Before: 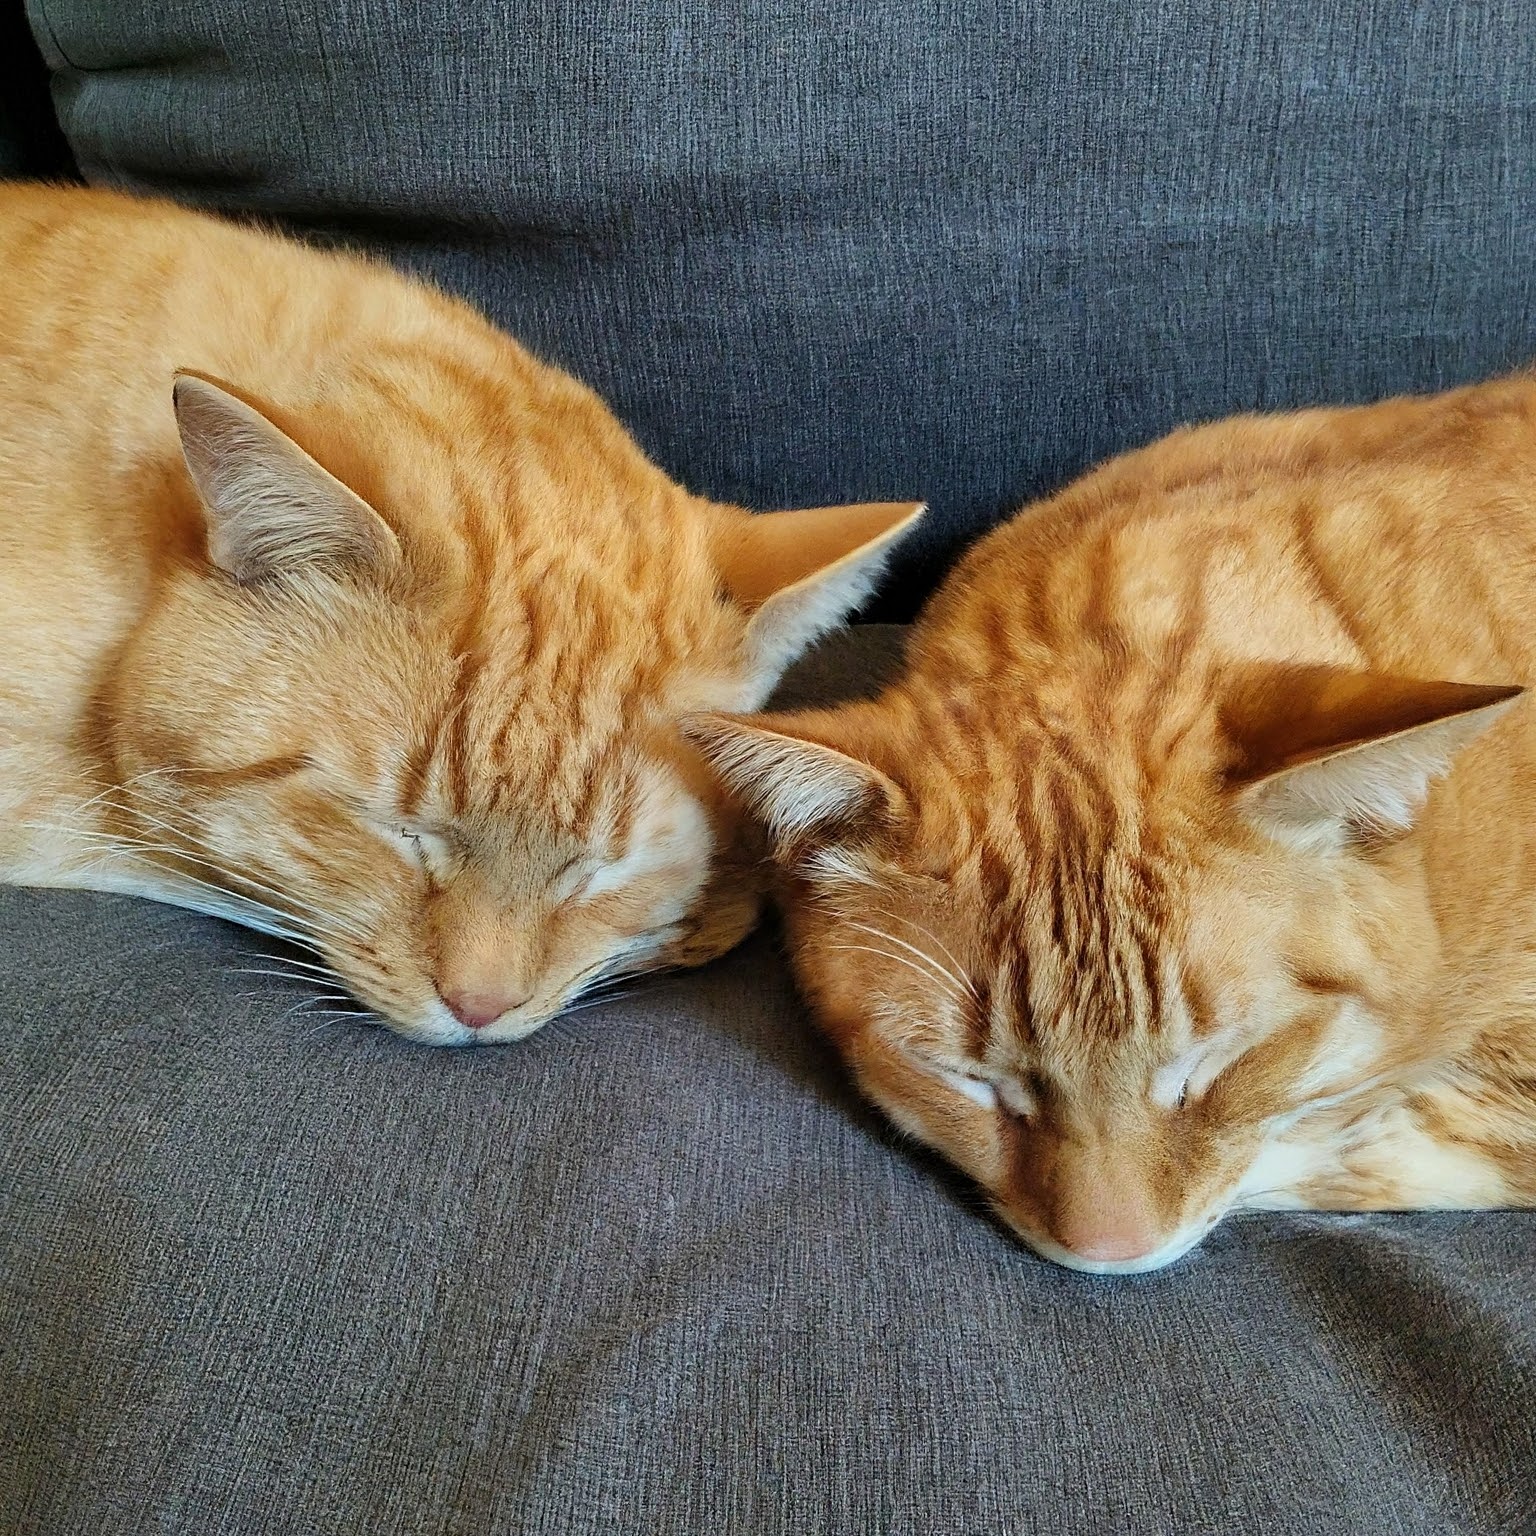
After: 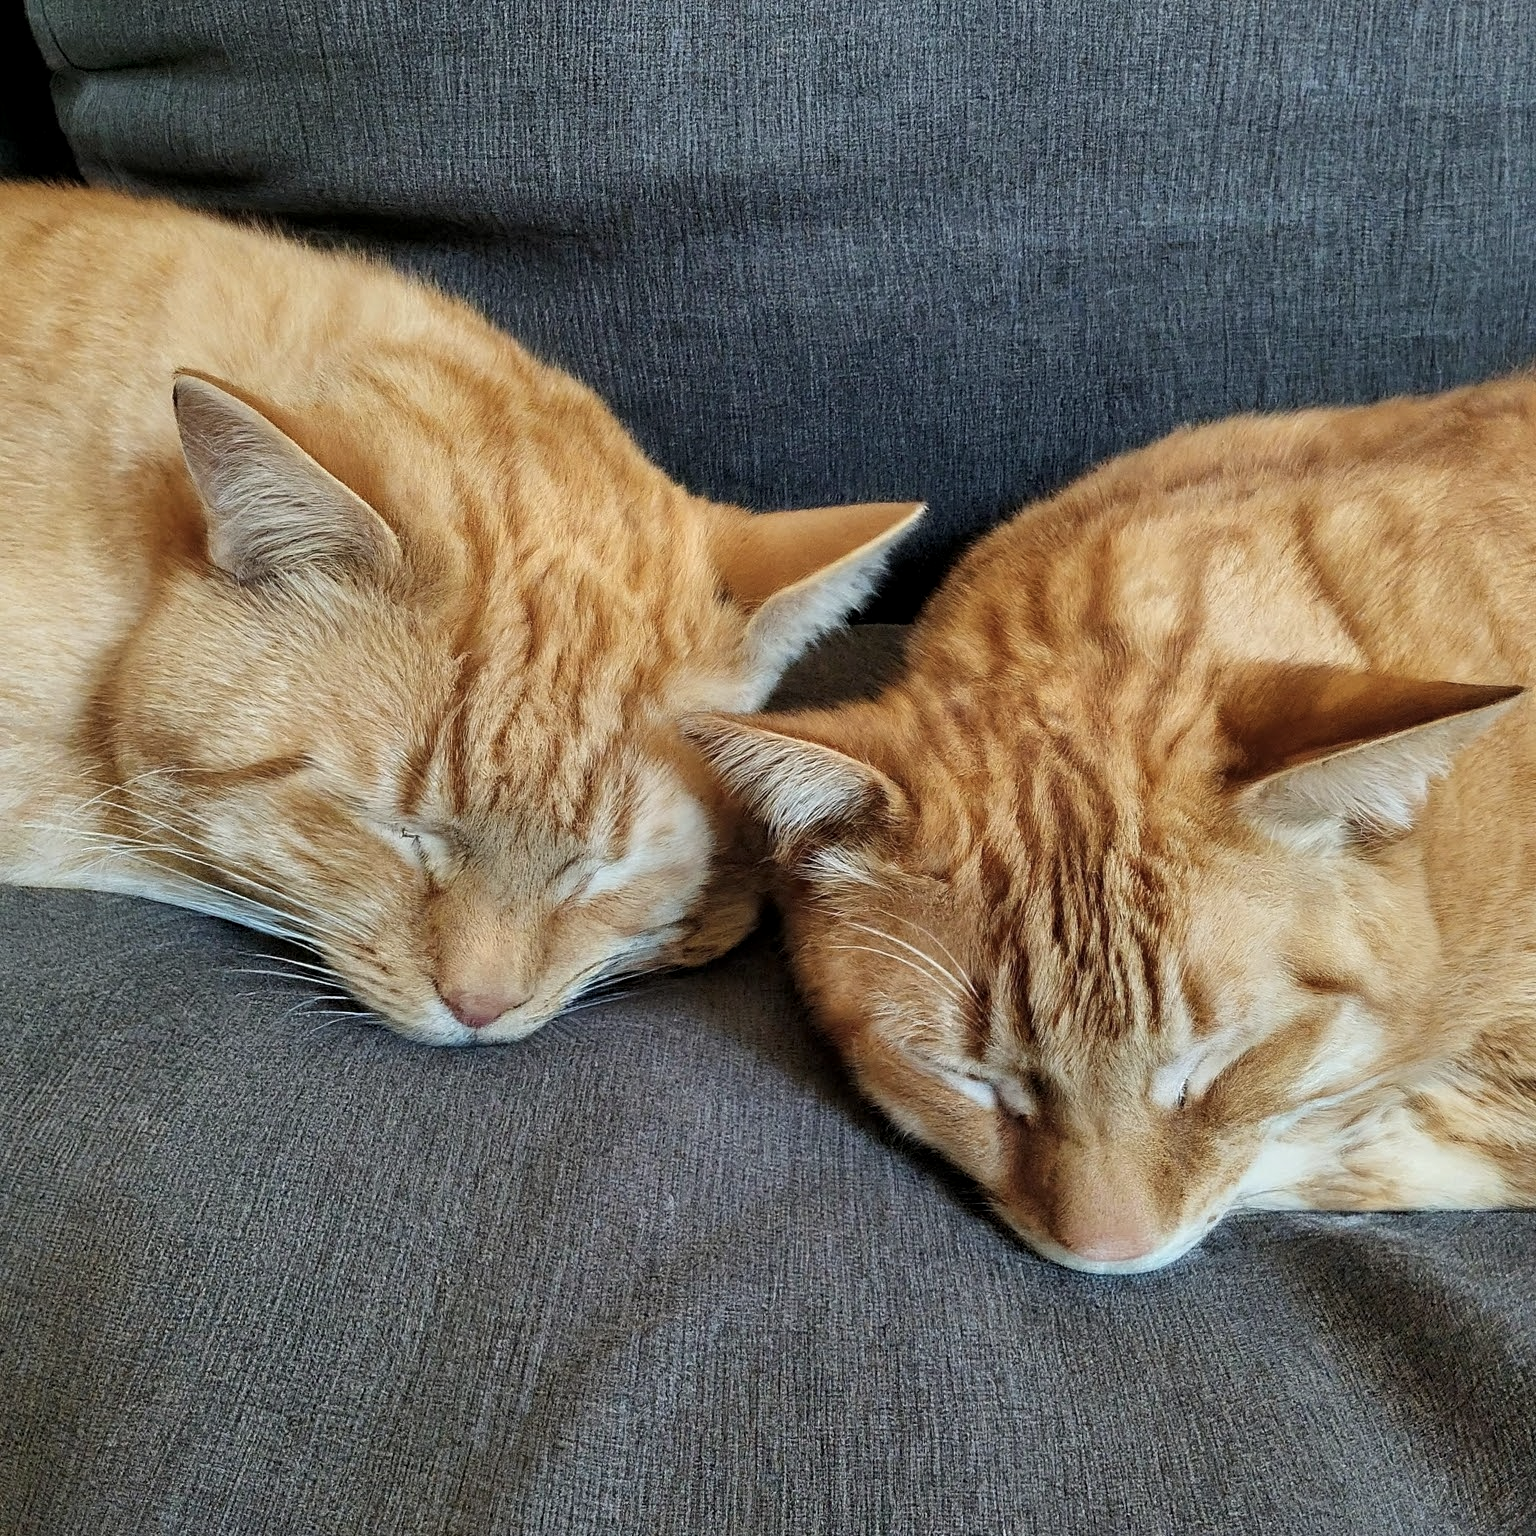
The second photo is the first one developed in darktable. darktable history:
local contrast: highlights 100%, shadows 100%, detail 120%, midtone range 0.2
color correction: saturation 0.8
